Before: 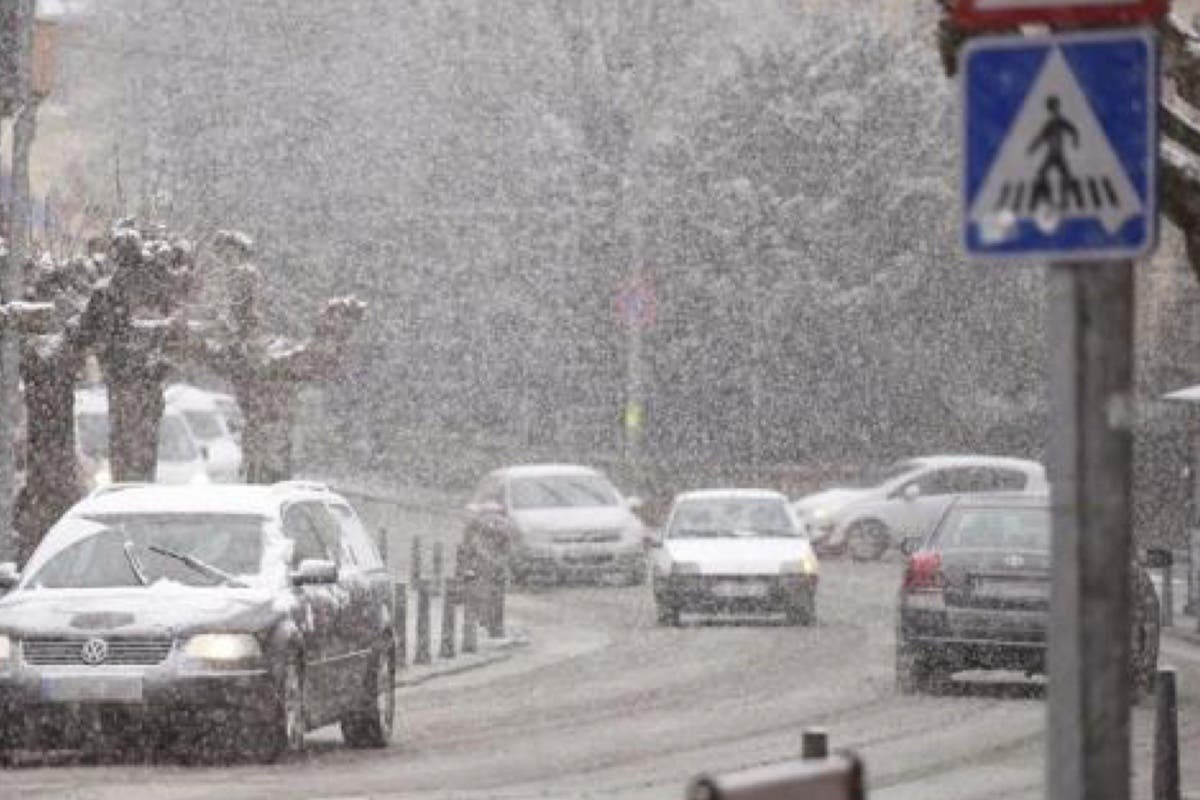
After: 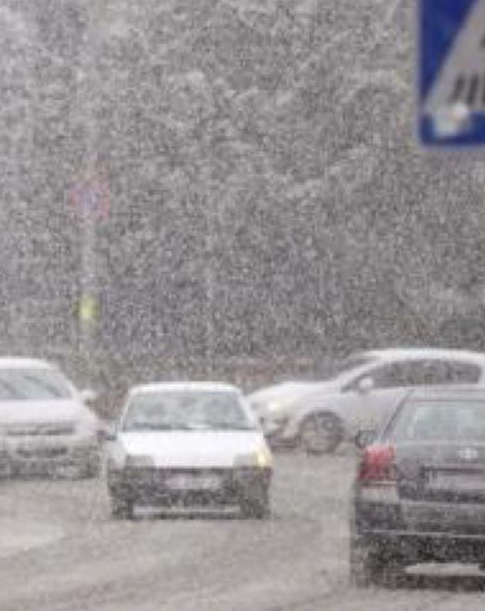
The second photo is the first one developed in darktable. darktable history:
crop: left 45.582%, top 13.453%, right 13.954%, bottom 10.148%
